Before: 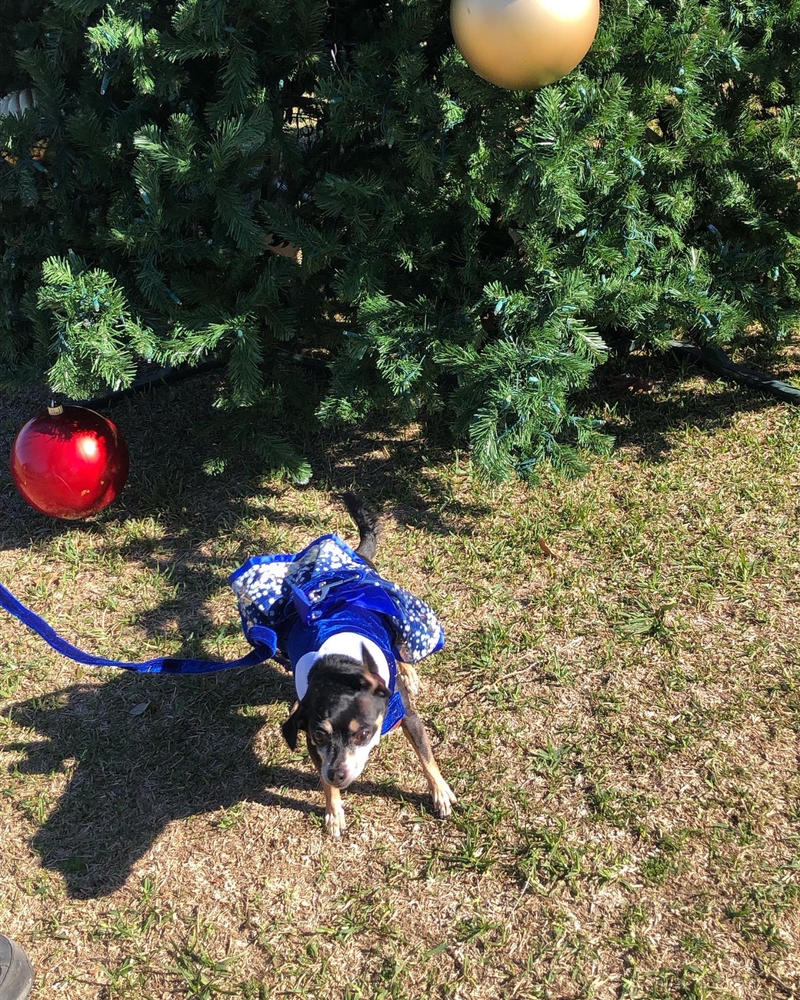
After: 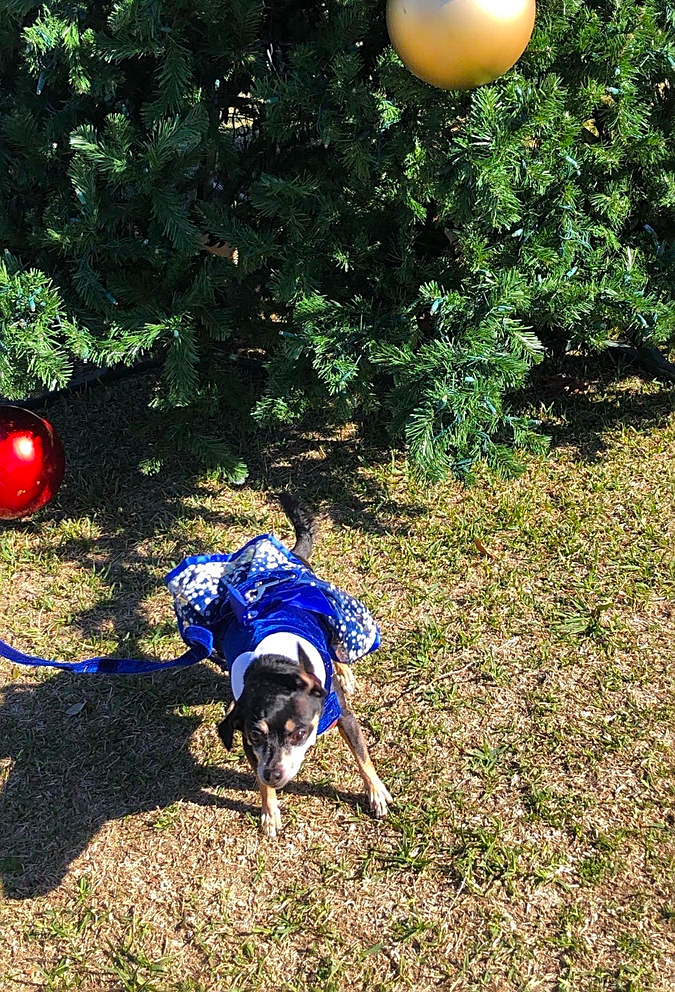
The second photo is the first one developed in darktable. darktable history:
crop: left 8.026%, right 7.374%
sharpen: on, module defaults
color balance: output saturation 120%
